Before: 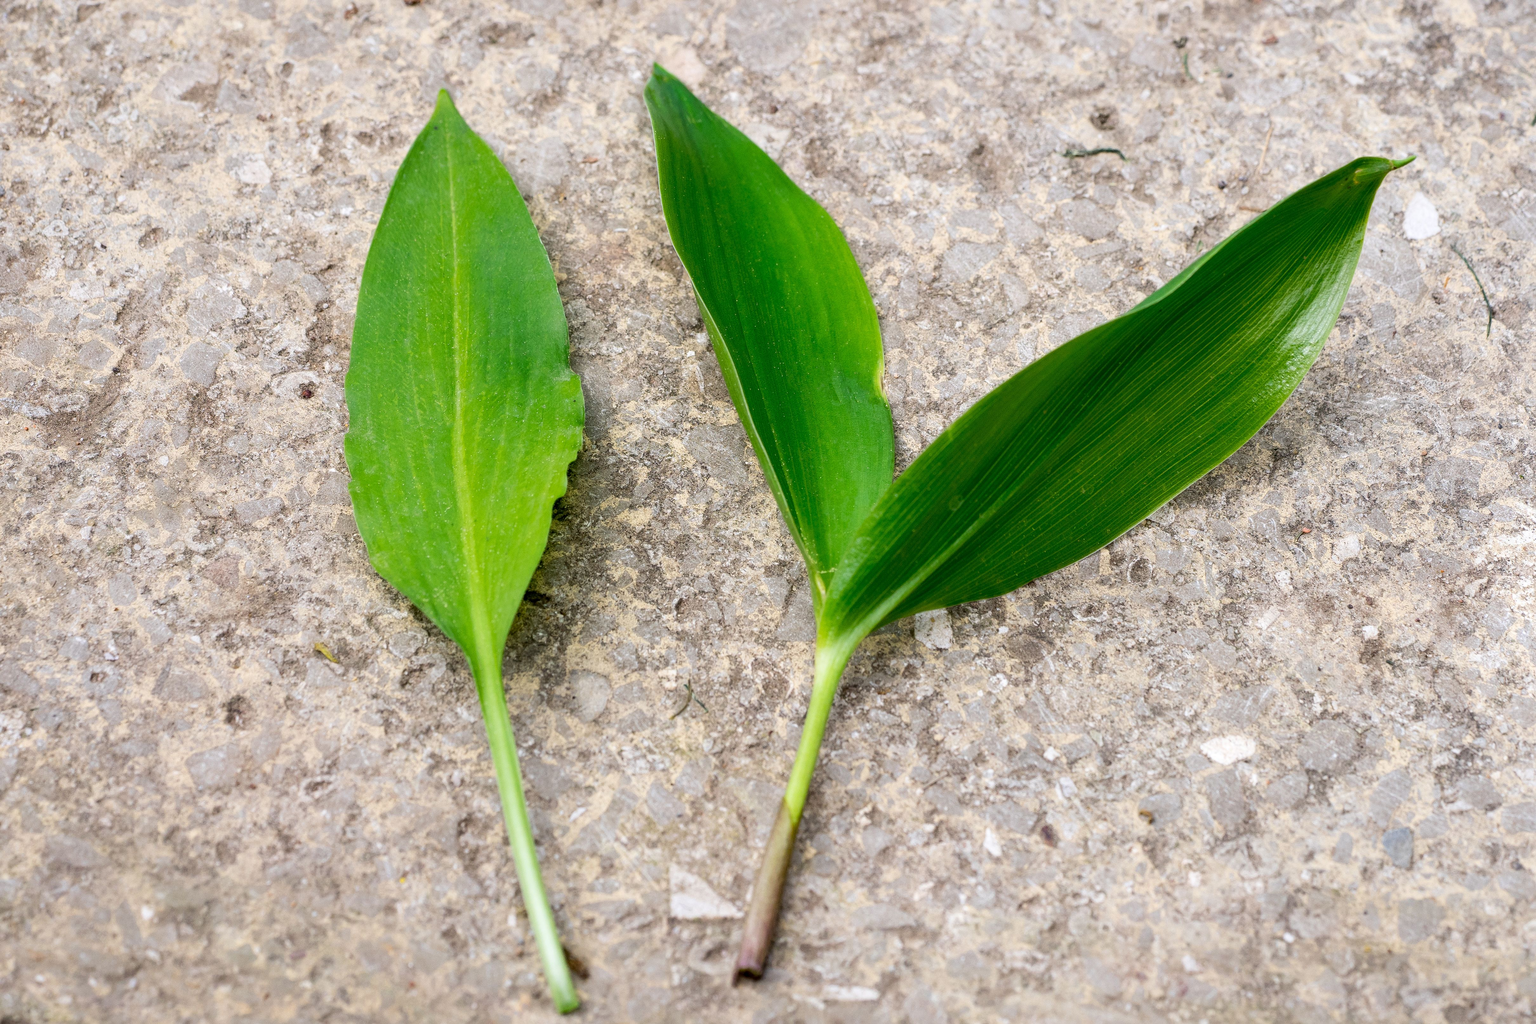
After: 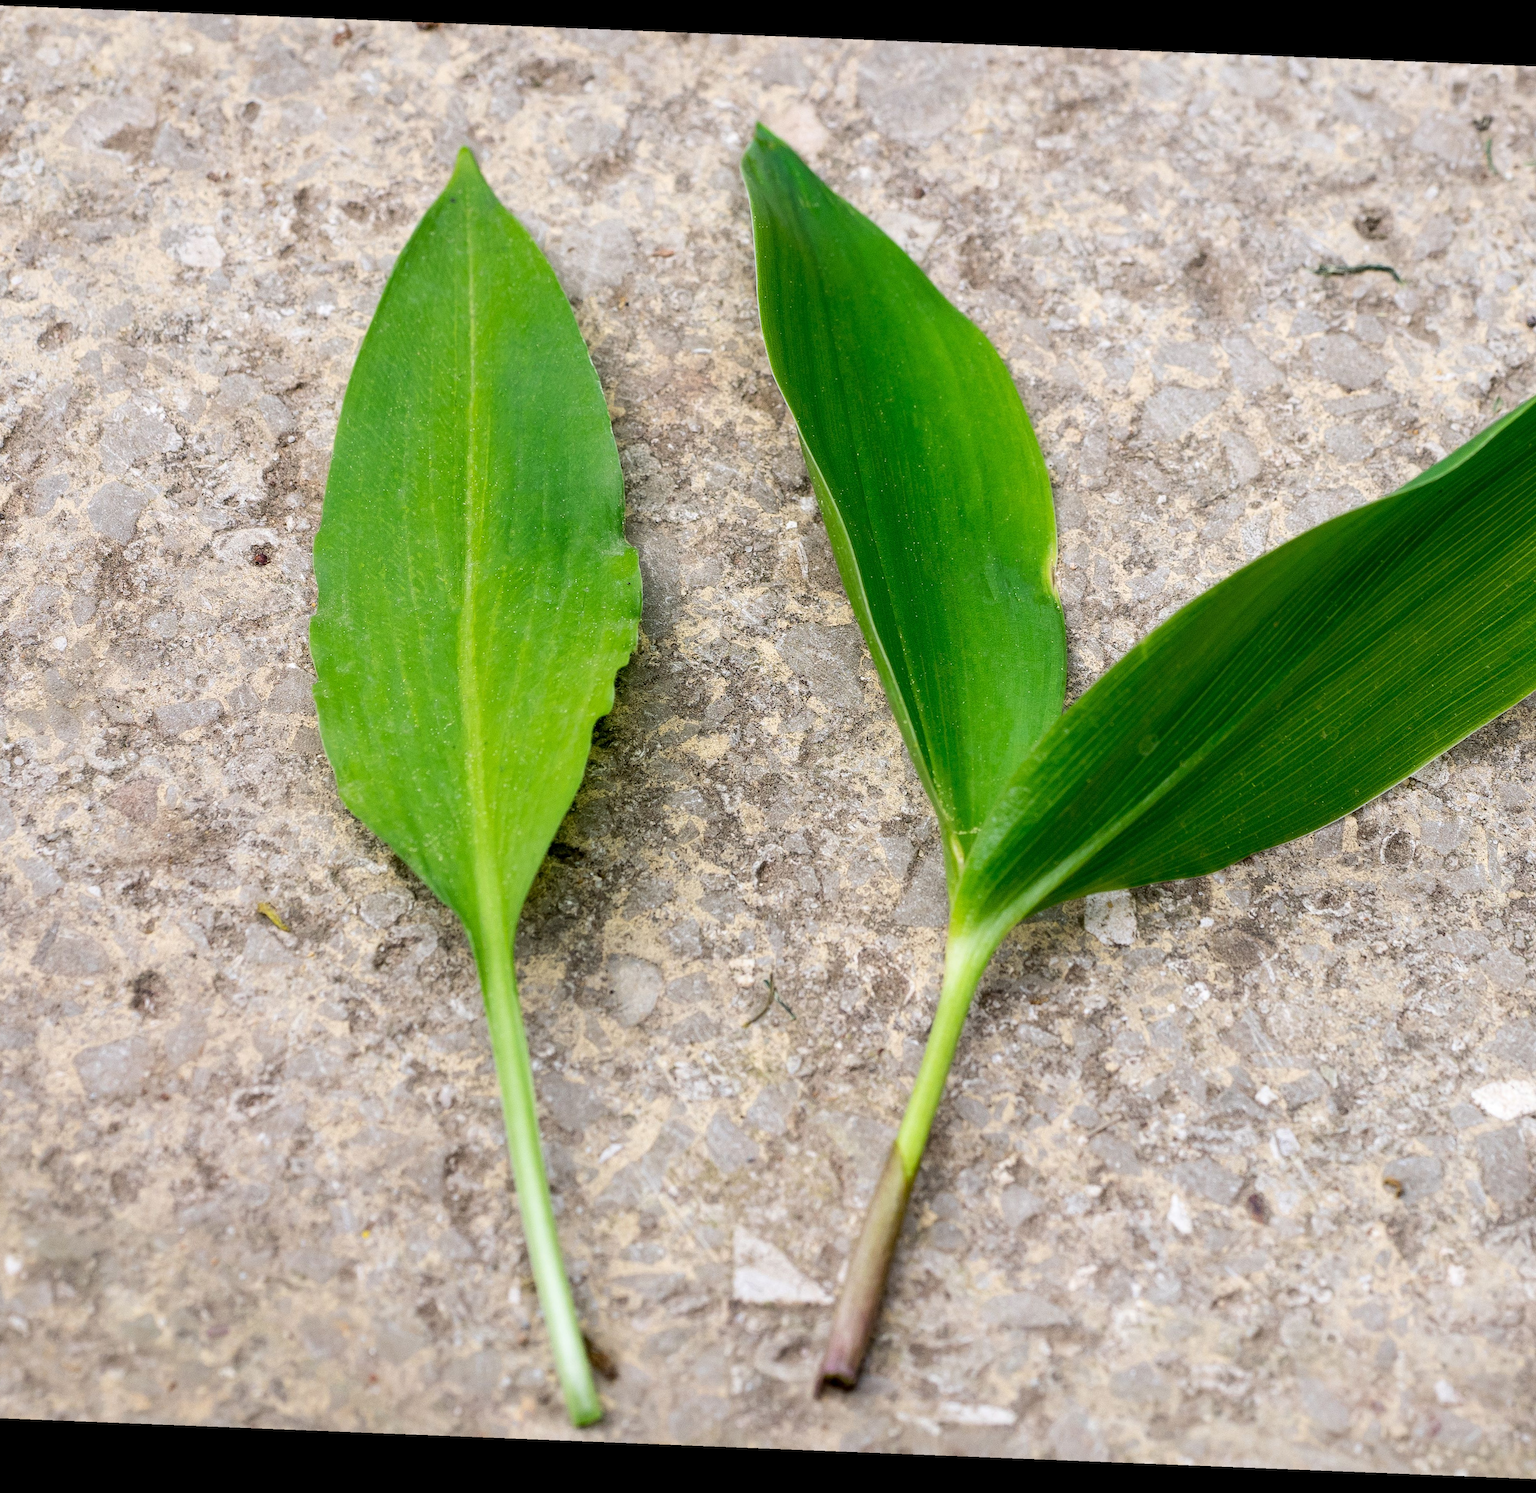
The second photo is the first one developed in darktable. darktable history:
white balance: red 1, blue 1
crop and rotate: left 9.061%, right 20.142%
rotate and perspective: rotation 2.27°, automatic cropping off
